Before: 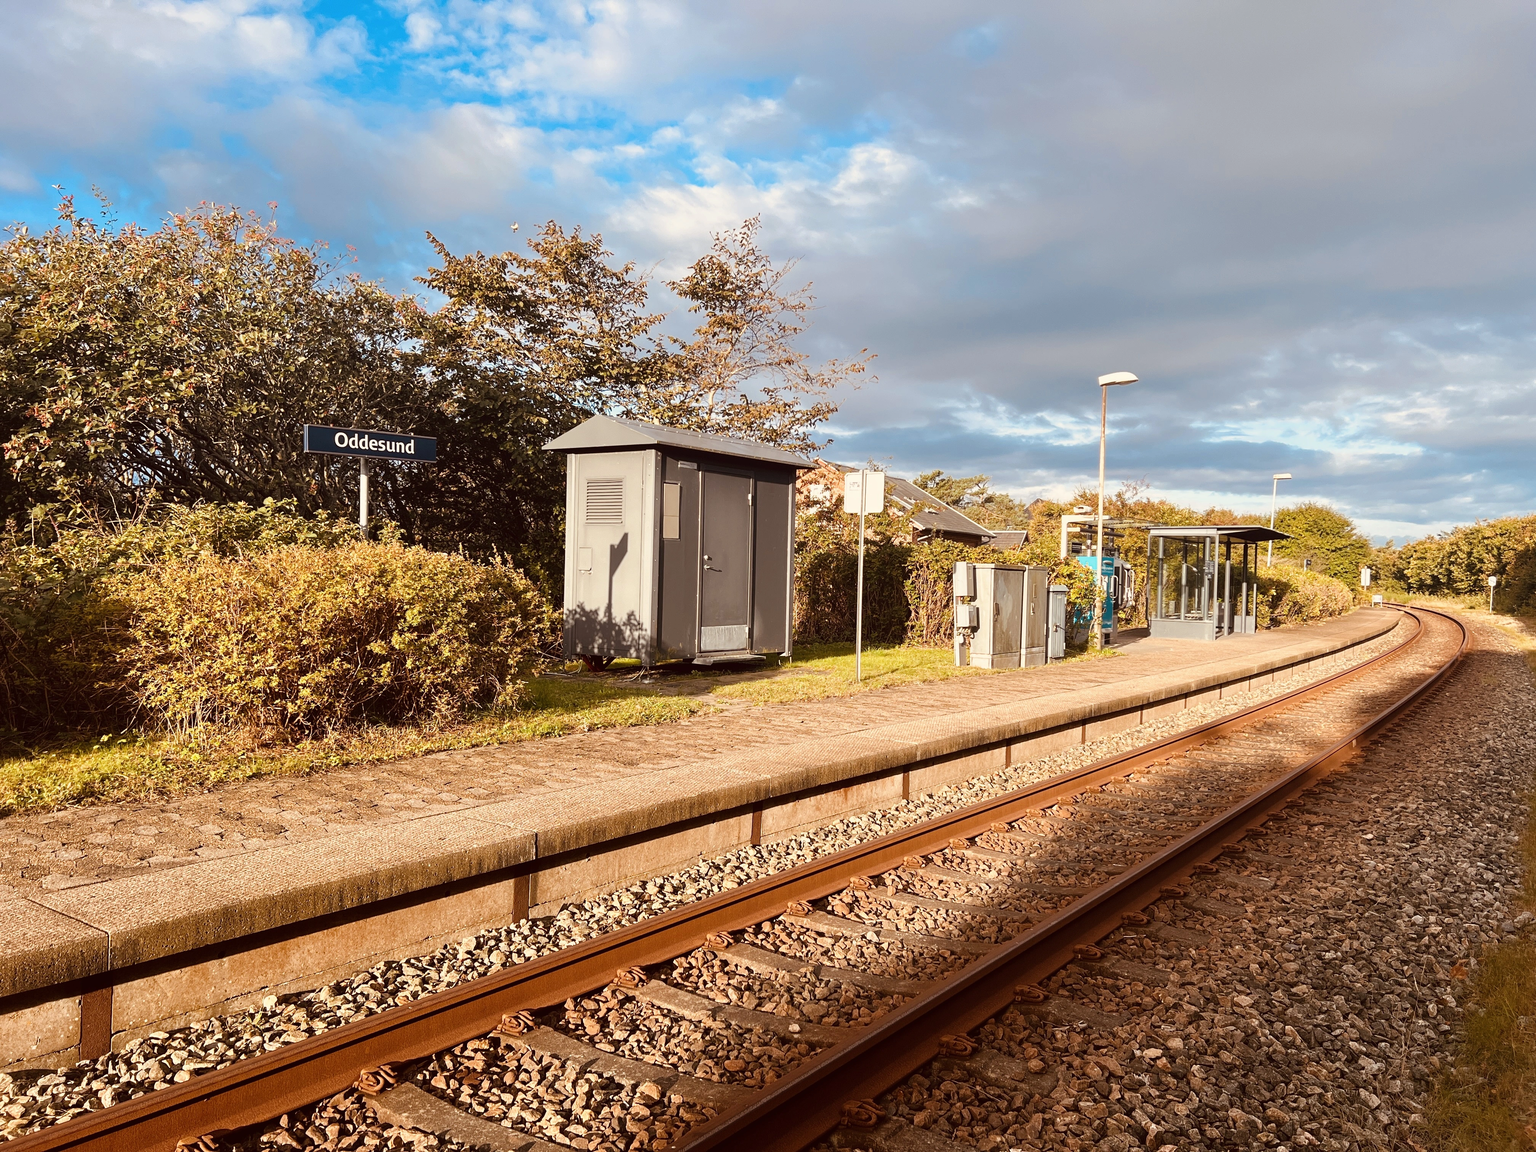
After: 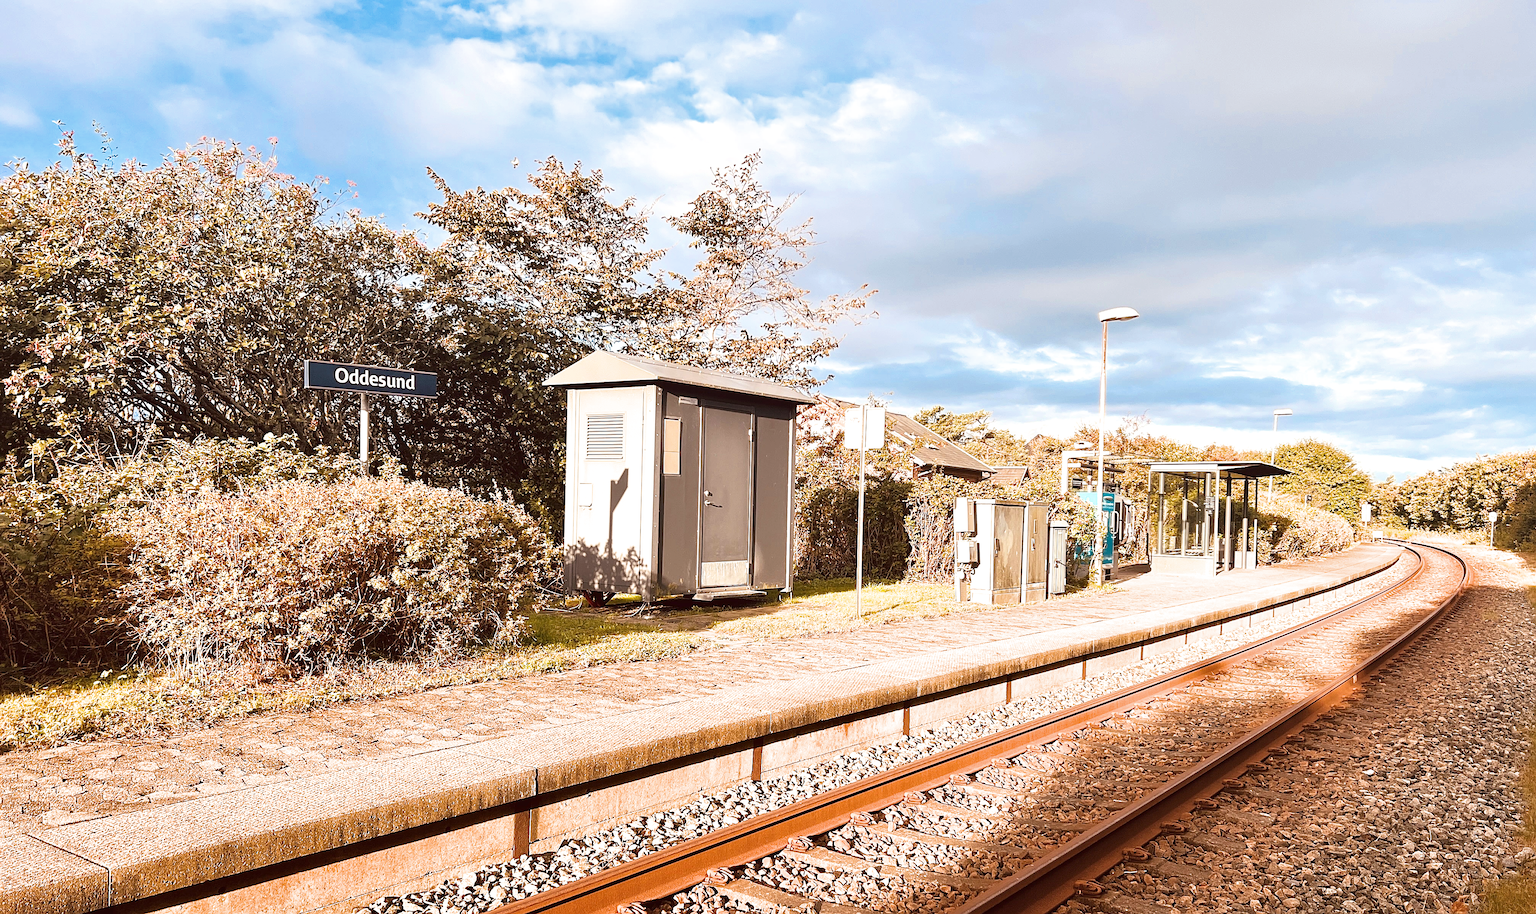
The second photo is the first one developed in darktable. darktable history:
crop and rotate: top 5.667%, bottom 14.937%
exposure: black level correction 0, exposure 1.1 EV, compensate highlight preservation false
filmic rgb: black relative exposure -11.35 EV, white relative exposure 3.22 EV, hardness 6.76, color science v6 (2022)
sharpen: on, module defaults
shadows and highlights: shadows 32, highlights -32, soften with gaussian
